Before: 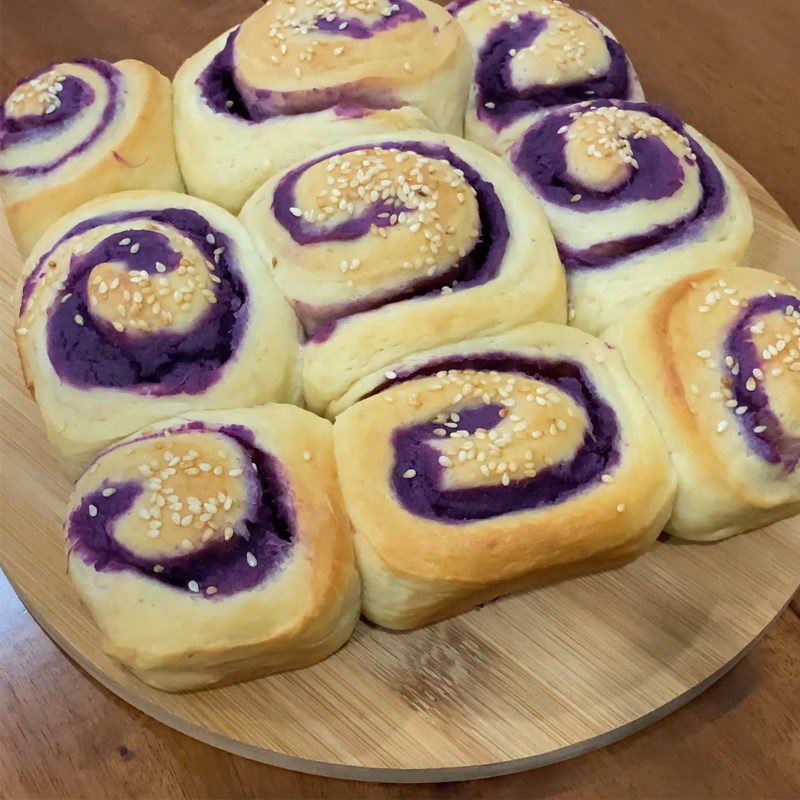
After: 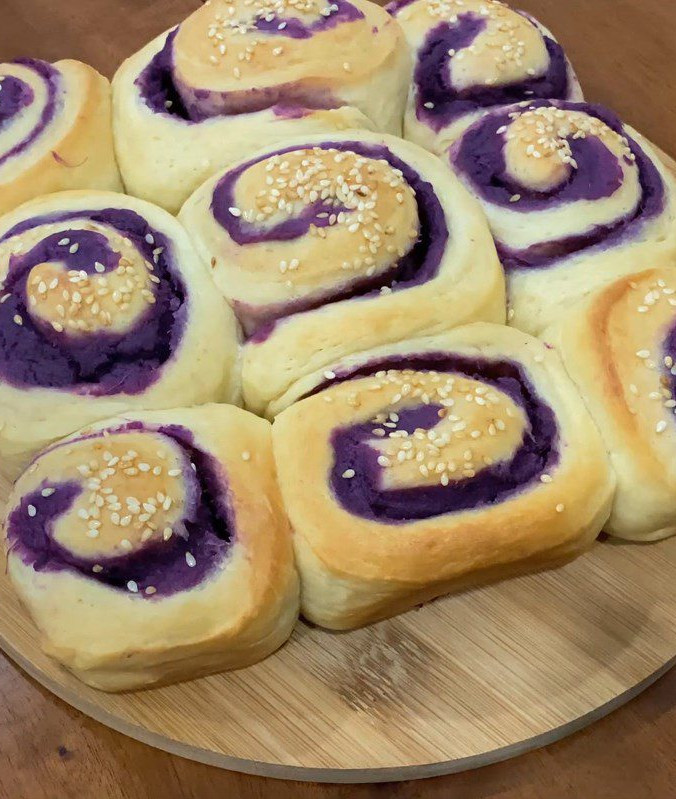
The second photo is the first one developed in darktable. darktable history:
crop: left 7.647%, right 7.85%
color correction: highlights b* 0.014
